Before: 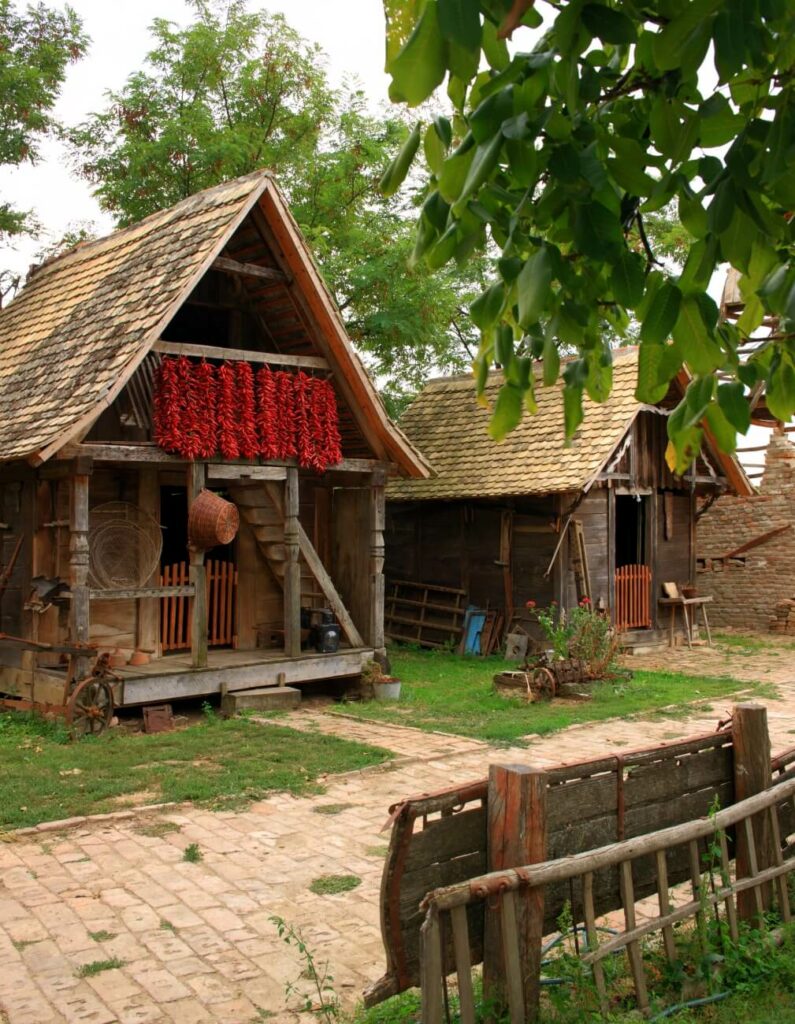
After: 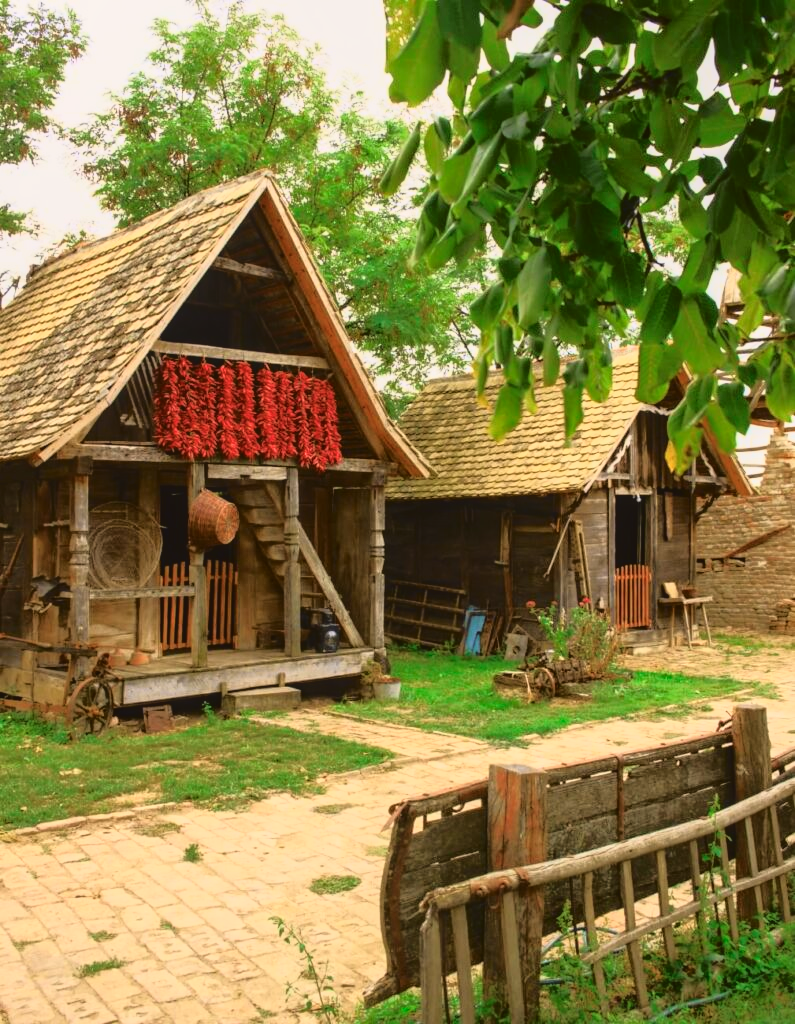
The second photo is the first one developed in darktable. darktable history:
exposure: black level correction -0.008, exposure 0.067 EV, compensate highlight preservation false
tone curve: curves: ch0 [(0, 0.015) (0.091, 0.055) (0.184, 0.159) (0.304, 0.382) (0.492, 0.579) (0.628, 0.755) (0.832, 0.932) (0.984, 0.963)]; ch1 [(0, 0) (0.34, 0.235) (0.493, 0.5) (0.554, 0.56) (0.764, 0.815) (1, 1)]; ch2 [(0, 0) (0.44, 0.458) (0.476, 0.477) (0.542, 0.586) (0.674, 0.724) (1, 1)], color space Lab, independent channels, preserve colors none
local contrast: detail 110%
